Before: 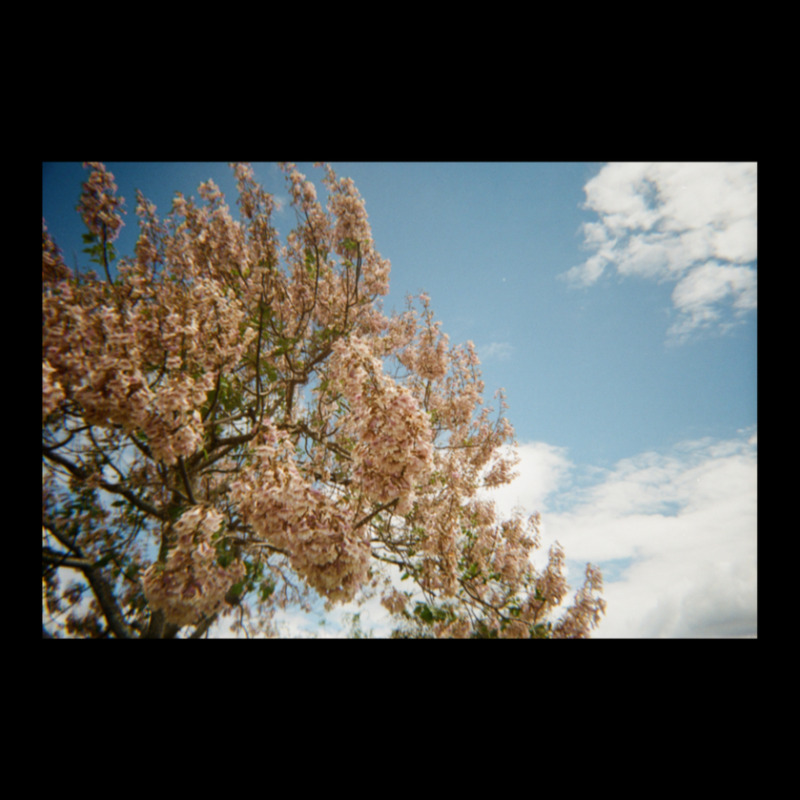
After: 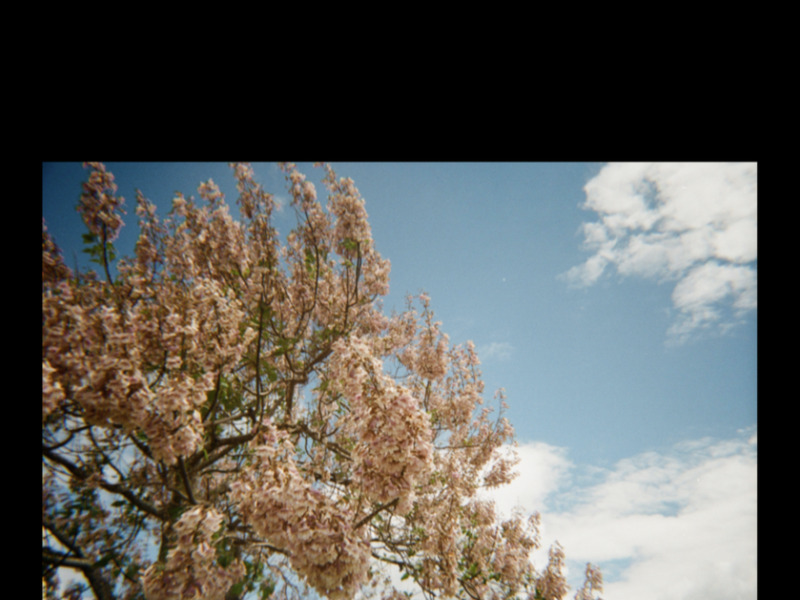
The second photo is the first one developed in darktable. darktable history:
crop: bottom 24.967%
contrast brightness saturation: saturation -0.1
